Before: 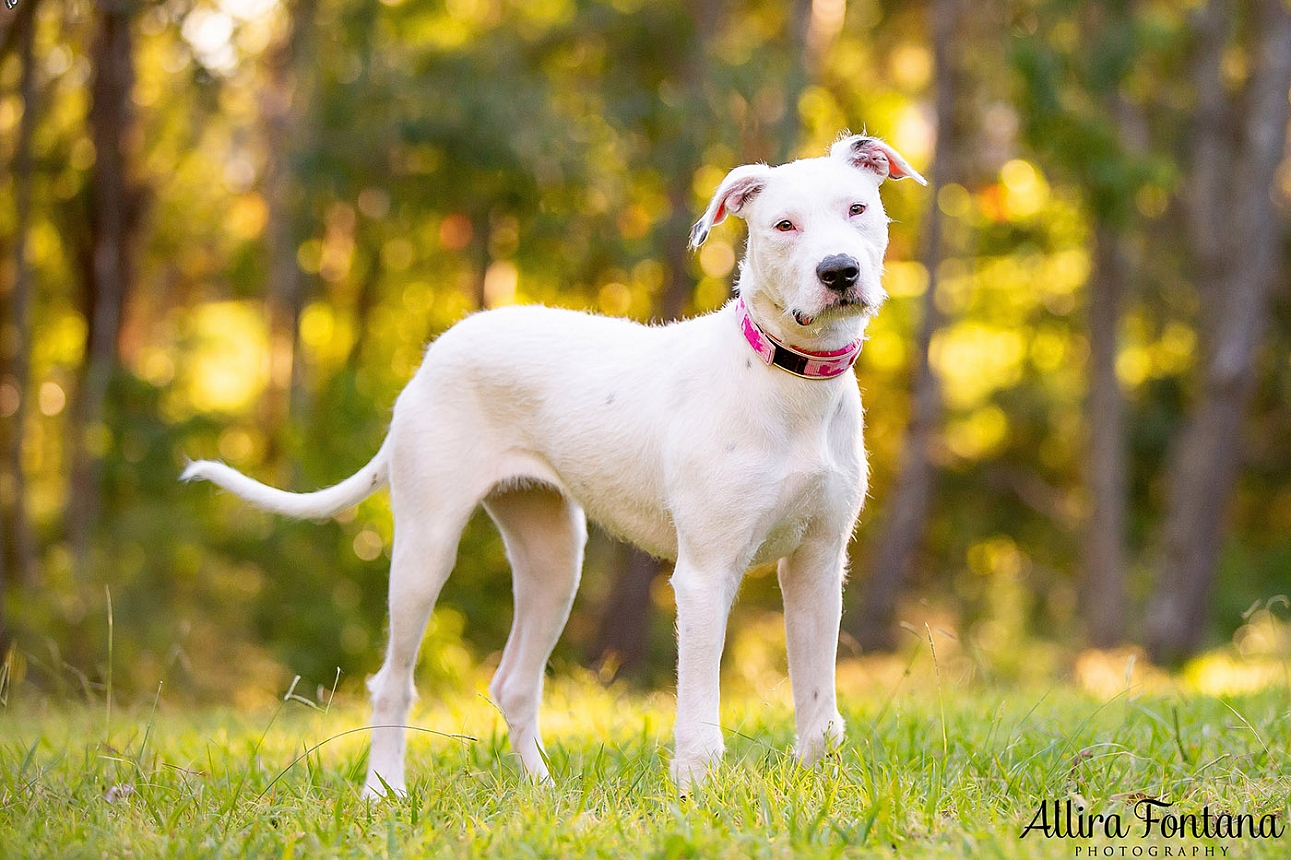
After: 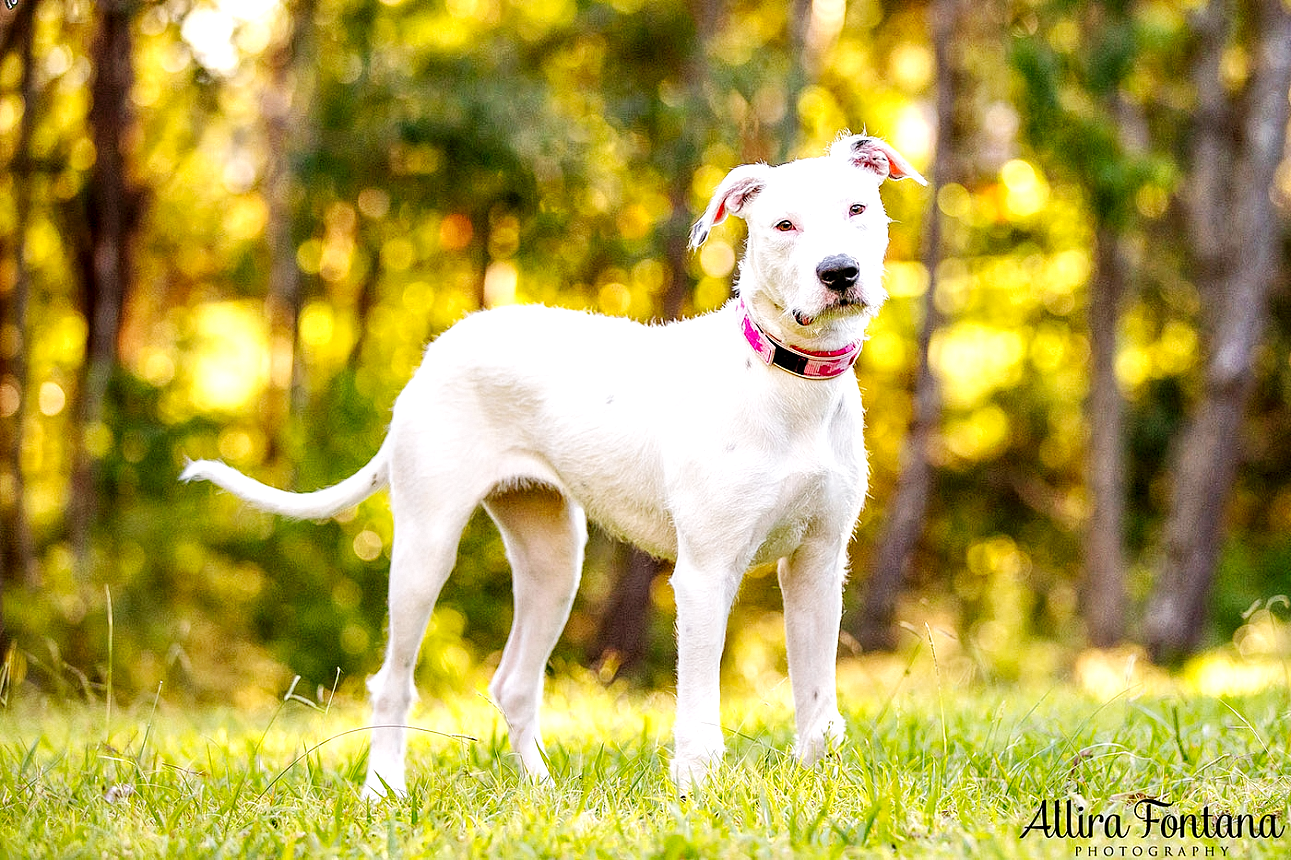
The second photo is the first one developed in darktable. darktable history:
base curve: curves: ch0 [(0, 0) (0.036, 0.025) (0.121, 0.166) (0.206, 0.329) (0.605, 0.79) (1, 1)], preserve colors none
local contrast: highlights 101%, shadows 101%, detail 200%, midtone range 0.2
